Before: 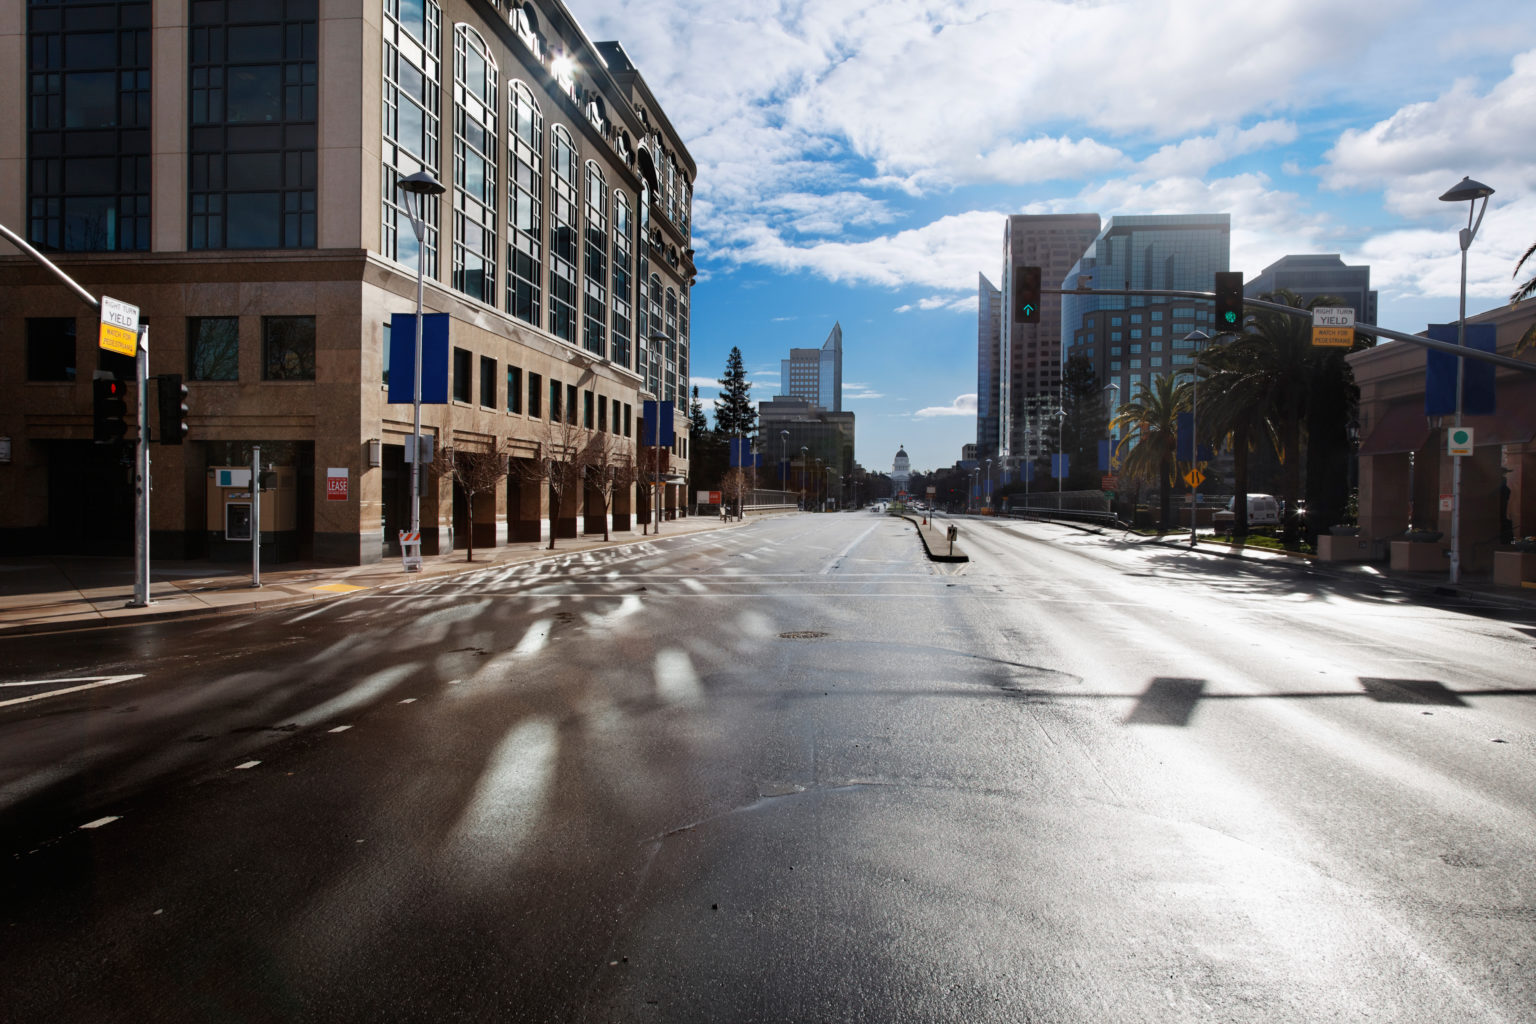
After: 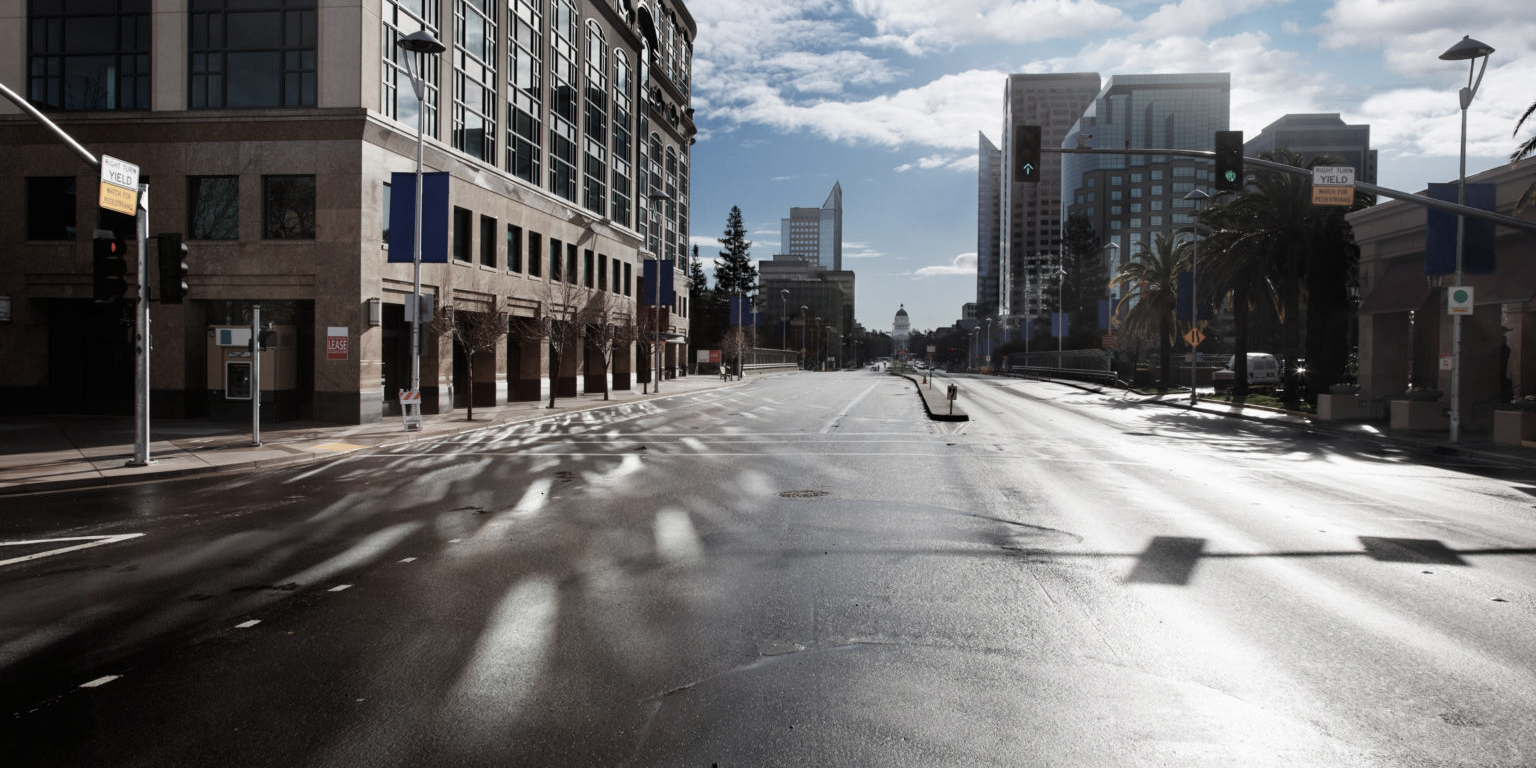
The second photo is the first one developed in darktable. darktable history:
contrast brightness saturation: saturation -0.05
color balance rgb: linear chroma grading › global chroma -16.06%, perceptual saturation grading › global saturation -32.85%, global vibrance -23.56%
crop: top 13.819%, bottom 11.169%
